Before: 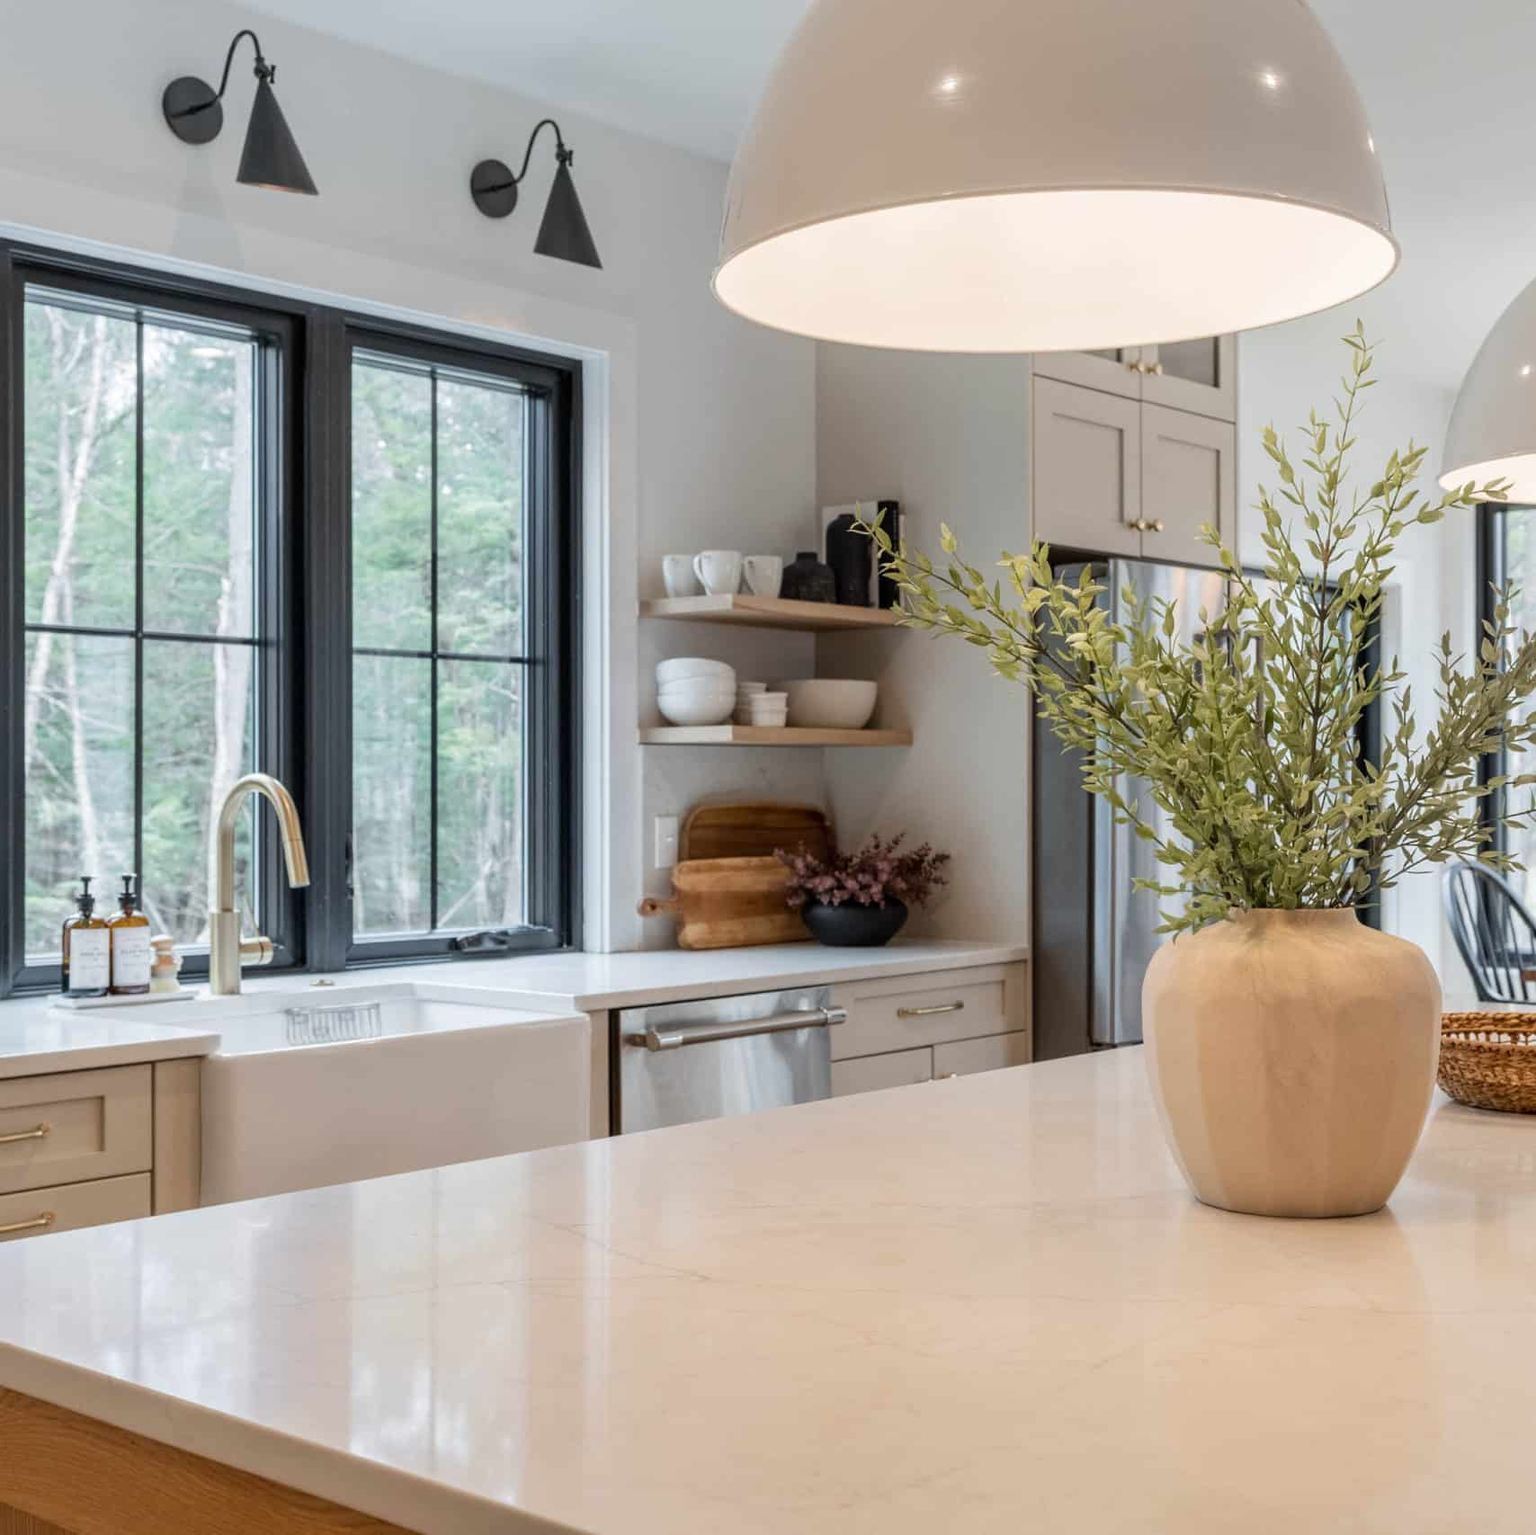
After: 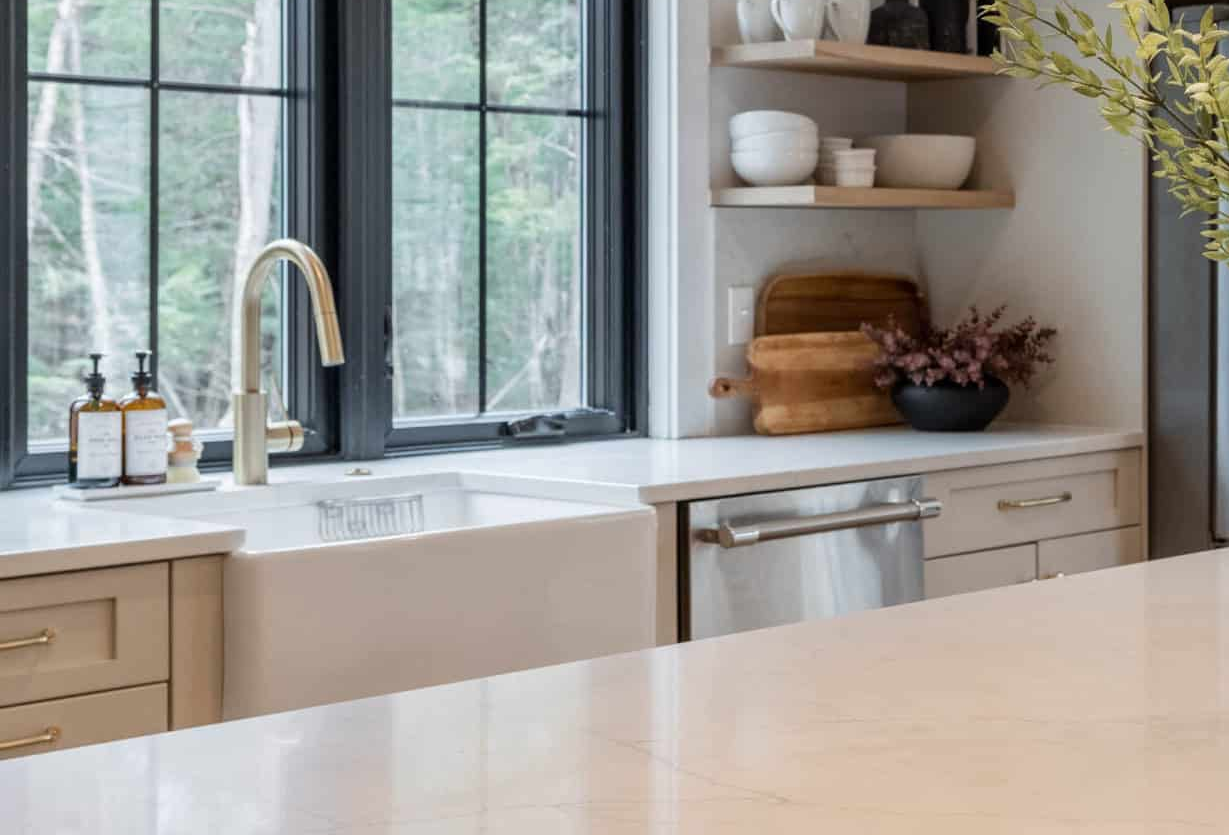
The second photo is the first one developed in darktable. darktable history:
crop: top 36.433%, right 28.04%, bottom 14.628%
shadows and highlights: radius 329.89, shadows 54.91, highlights -99.61, compress 94.28%, soften with gaussian
